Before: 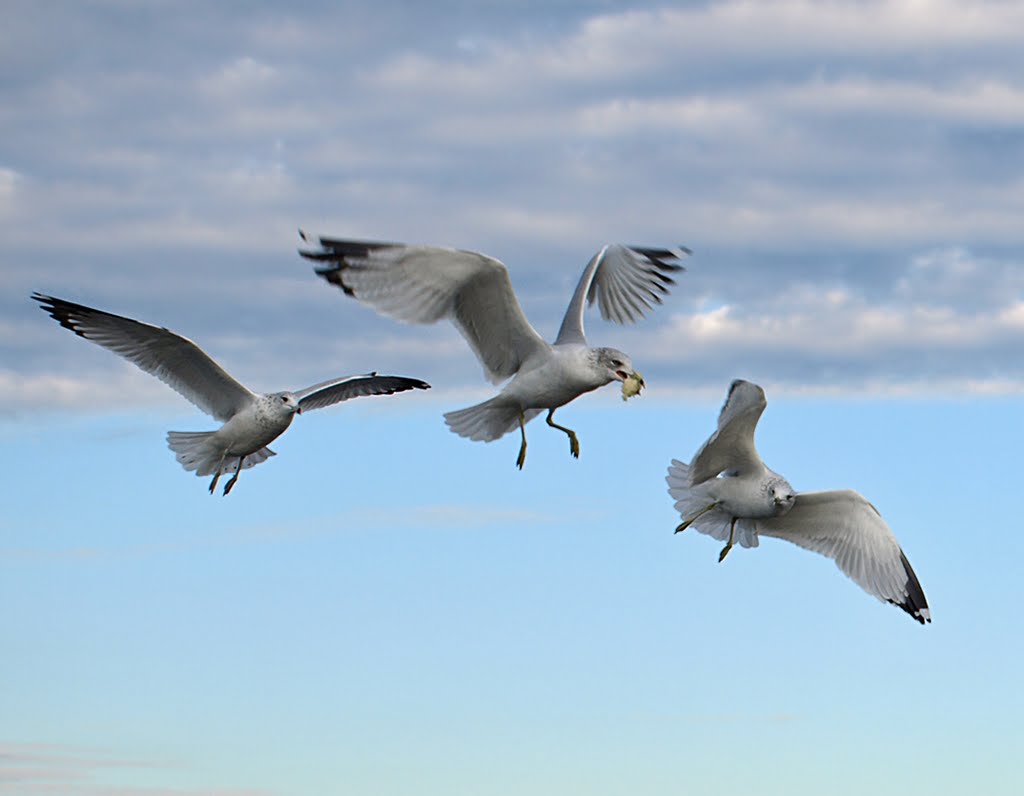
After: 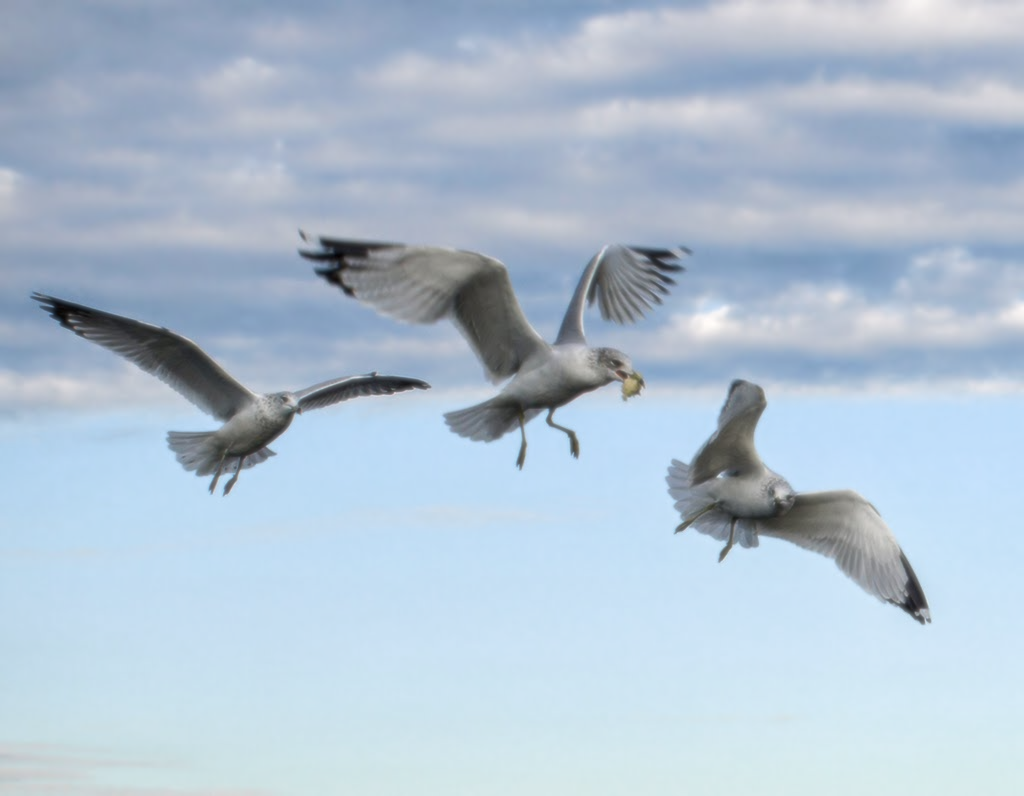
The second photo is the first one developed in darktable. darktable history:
soften: size 8.67%, mix 49%
local contrast: on, module defaults
